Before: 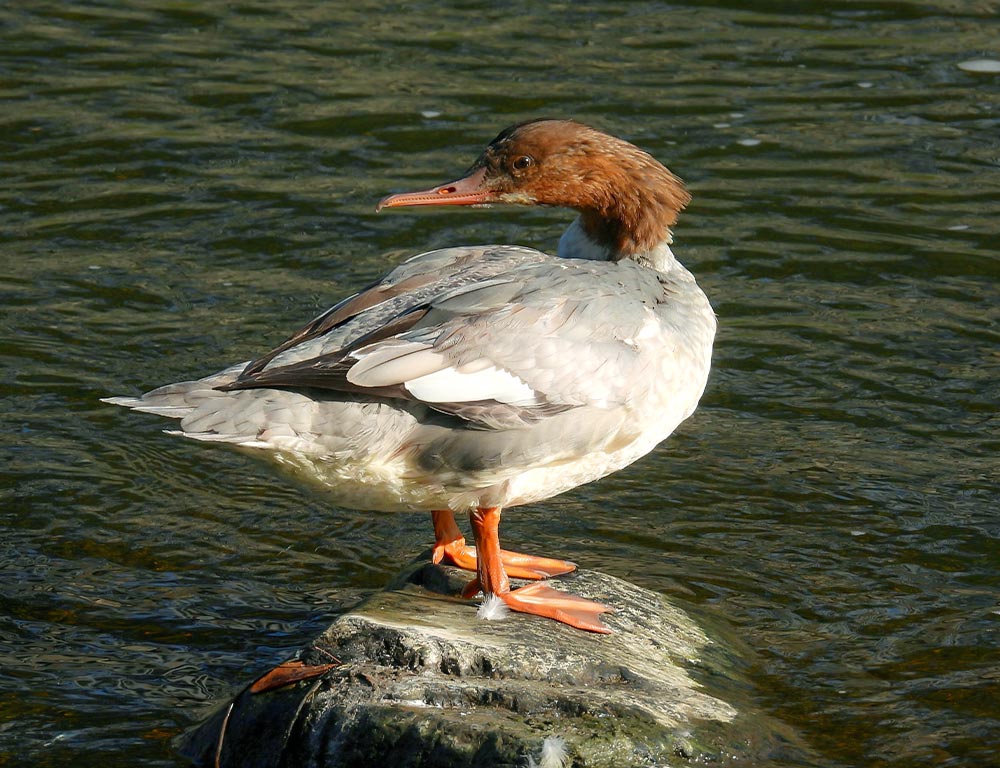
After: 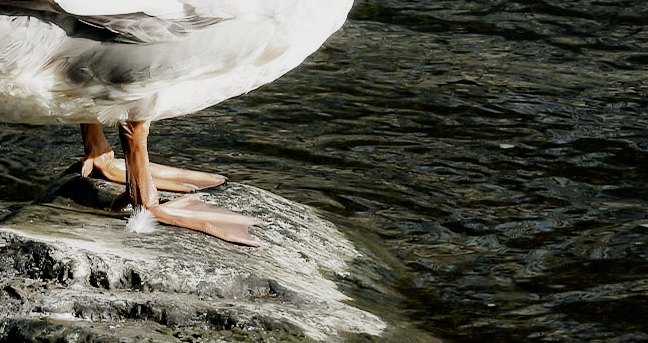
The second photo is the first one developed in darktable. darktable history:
exposure: exposure 0.21 EV, compensate exposure bias true, compensate highlight preservation false
filmic rgb: black relative exposure -5.11 EV, white relative exposure 4 EV, hardness 2.9, contrast 1.296, highlights saturation mix -29.22%, preserve chrominance no, color science v4 (2020), type of noise poissonian
color calibration: illuminant same as pipeline (D50), adaptation XYZ, x 0.346, y 0.357, temperature 5010.12 K
crop and rotate: left 35.152%, top 50.44%, bottom 4.854%
